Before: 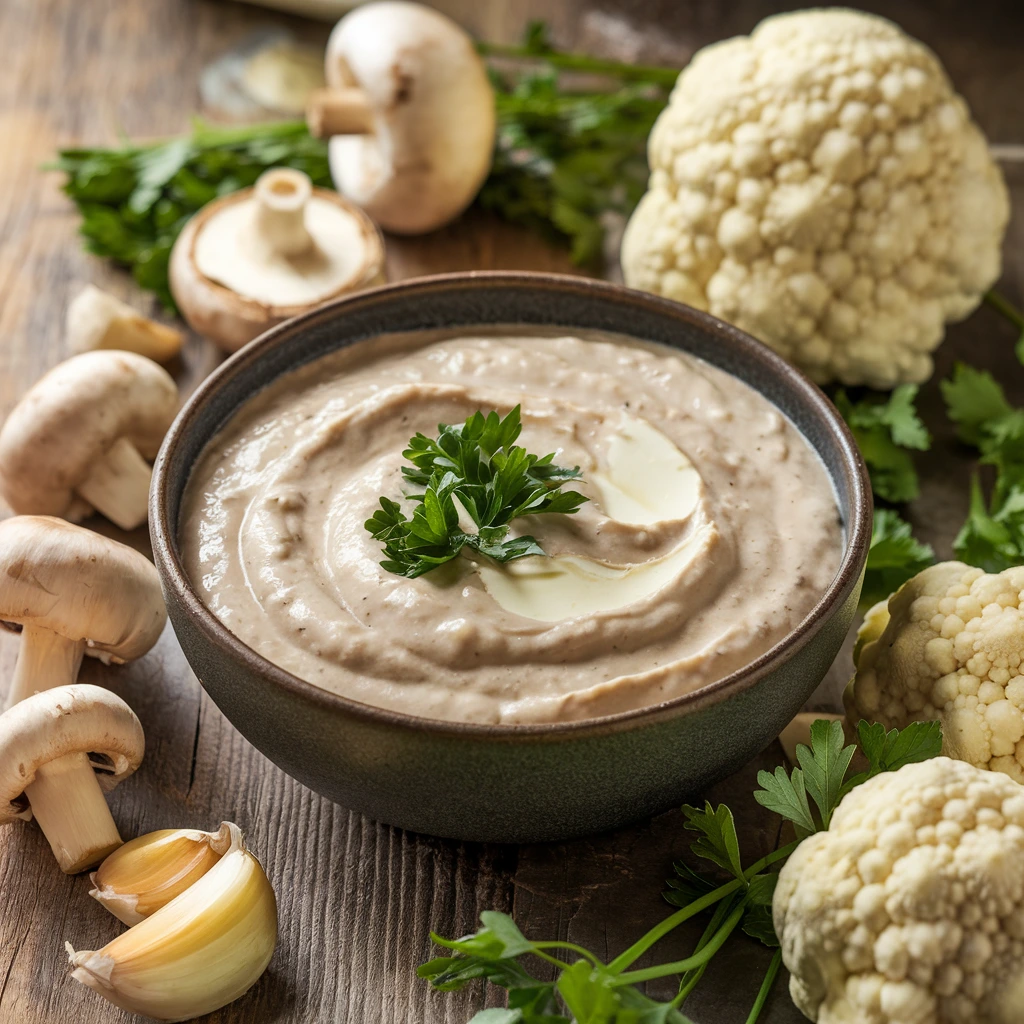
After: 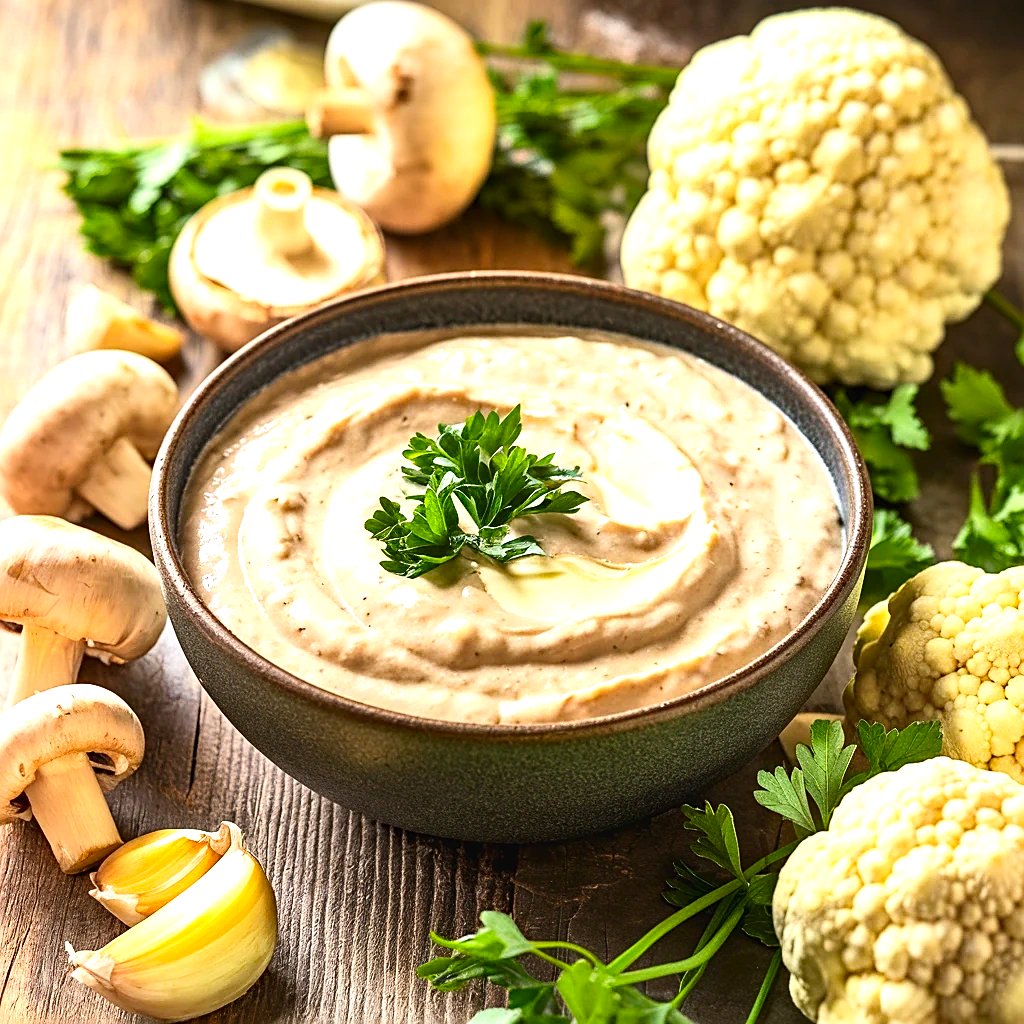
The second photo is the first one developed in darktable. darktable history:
sharpen: amount 0.596
contrast brightness saturation: contrast 0.174, saturation 0.297
haze removal: compatibility mode true, adaptive false
exposure: black level correction -0.002, exposure 1.113 EV, compensate exposure bias true, compensate highlight preservation false
